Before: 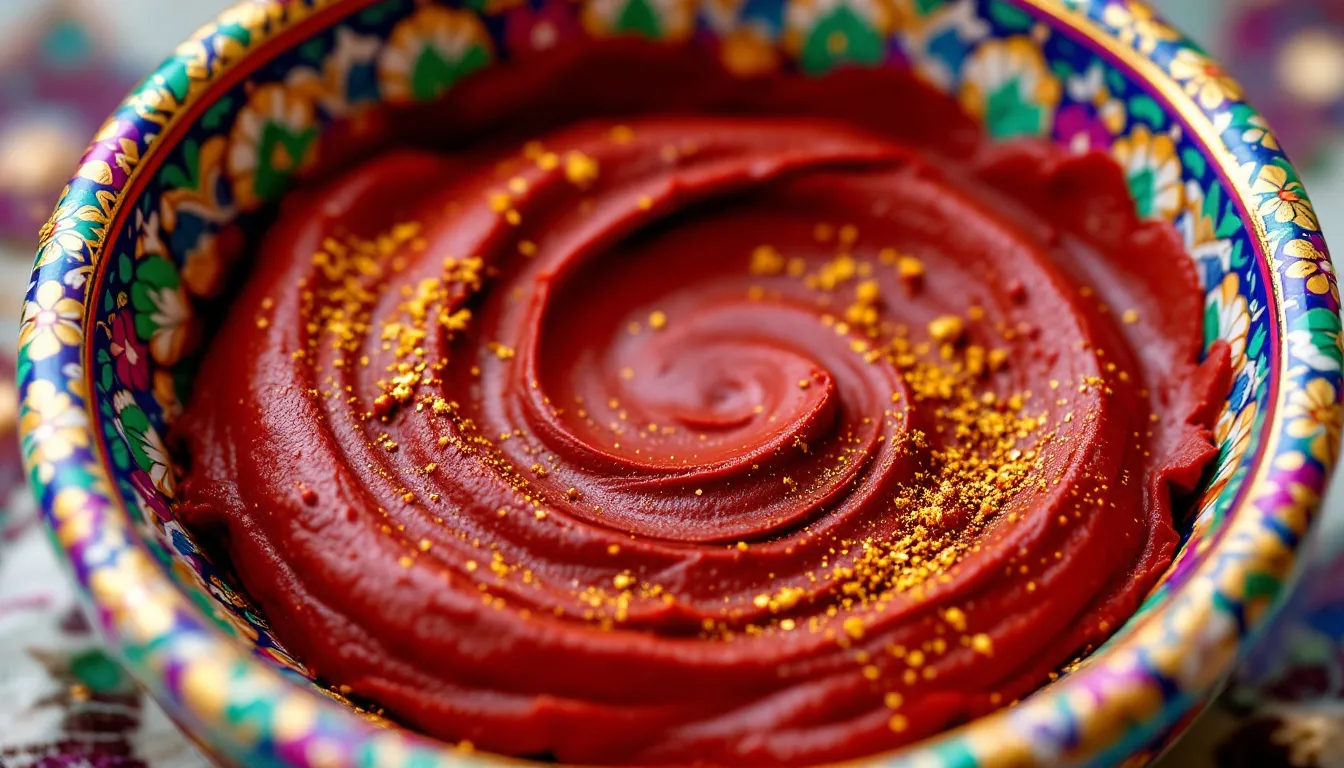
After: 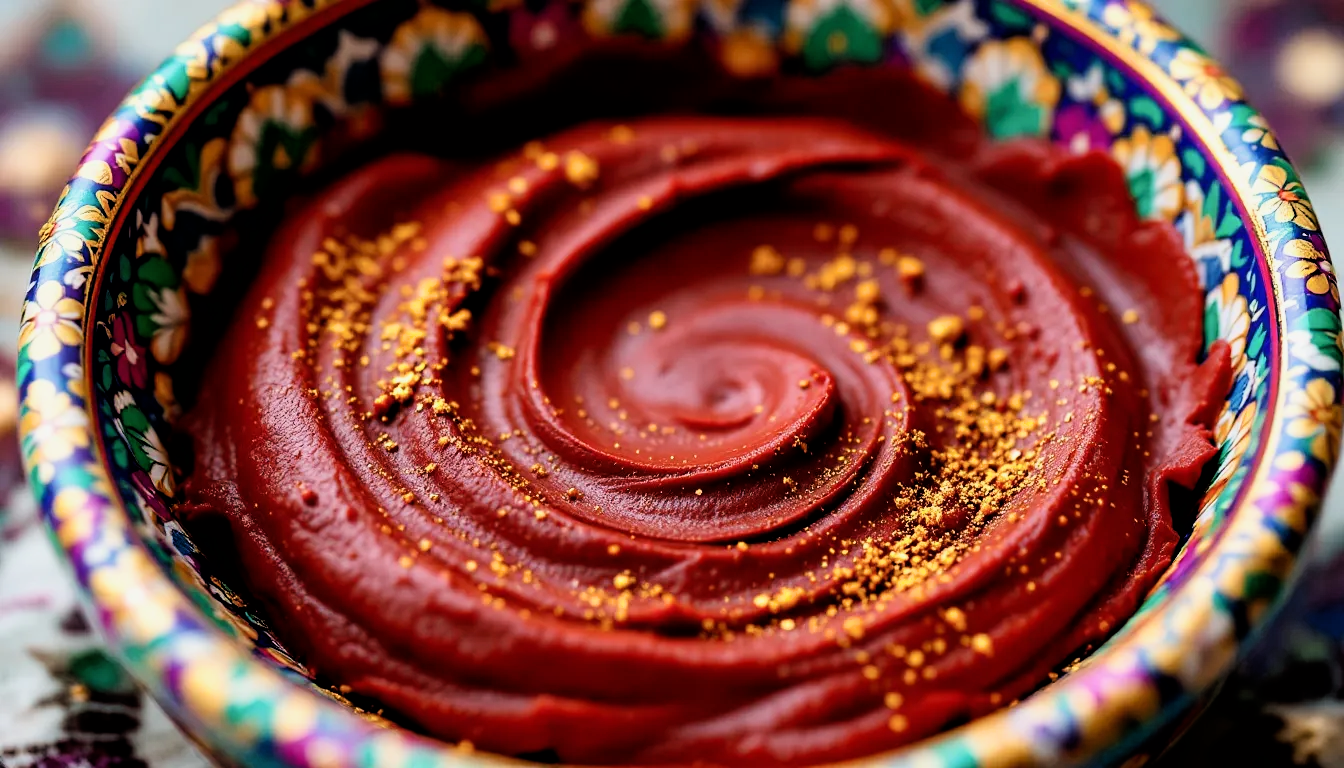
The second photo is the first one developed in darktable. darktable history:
filmic rgb: black relative exposure -4.06 EV, white relative exposure 2.98 EV, hardness 3, contrast 1.501, iterations of high-quality reconstruction 10
